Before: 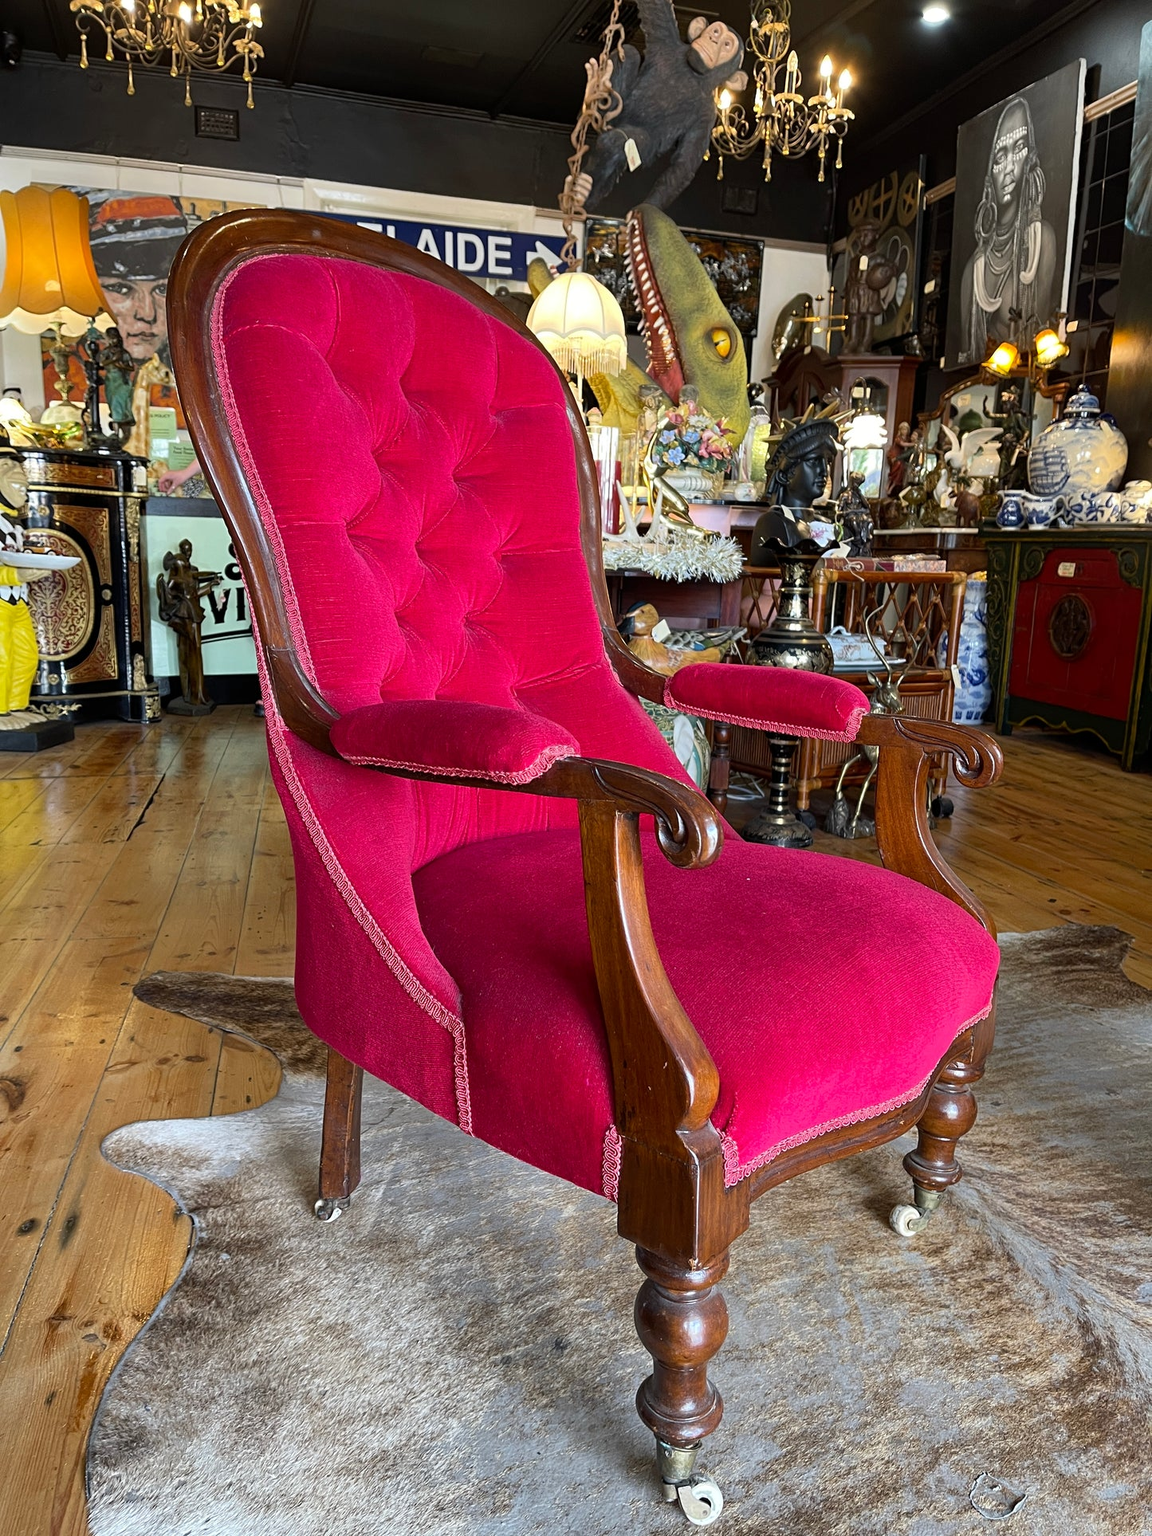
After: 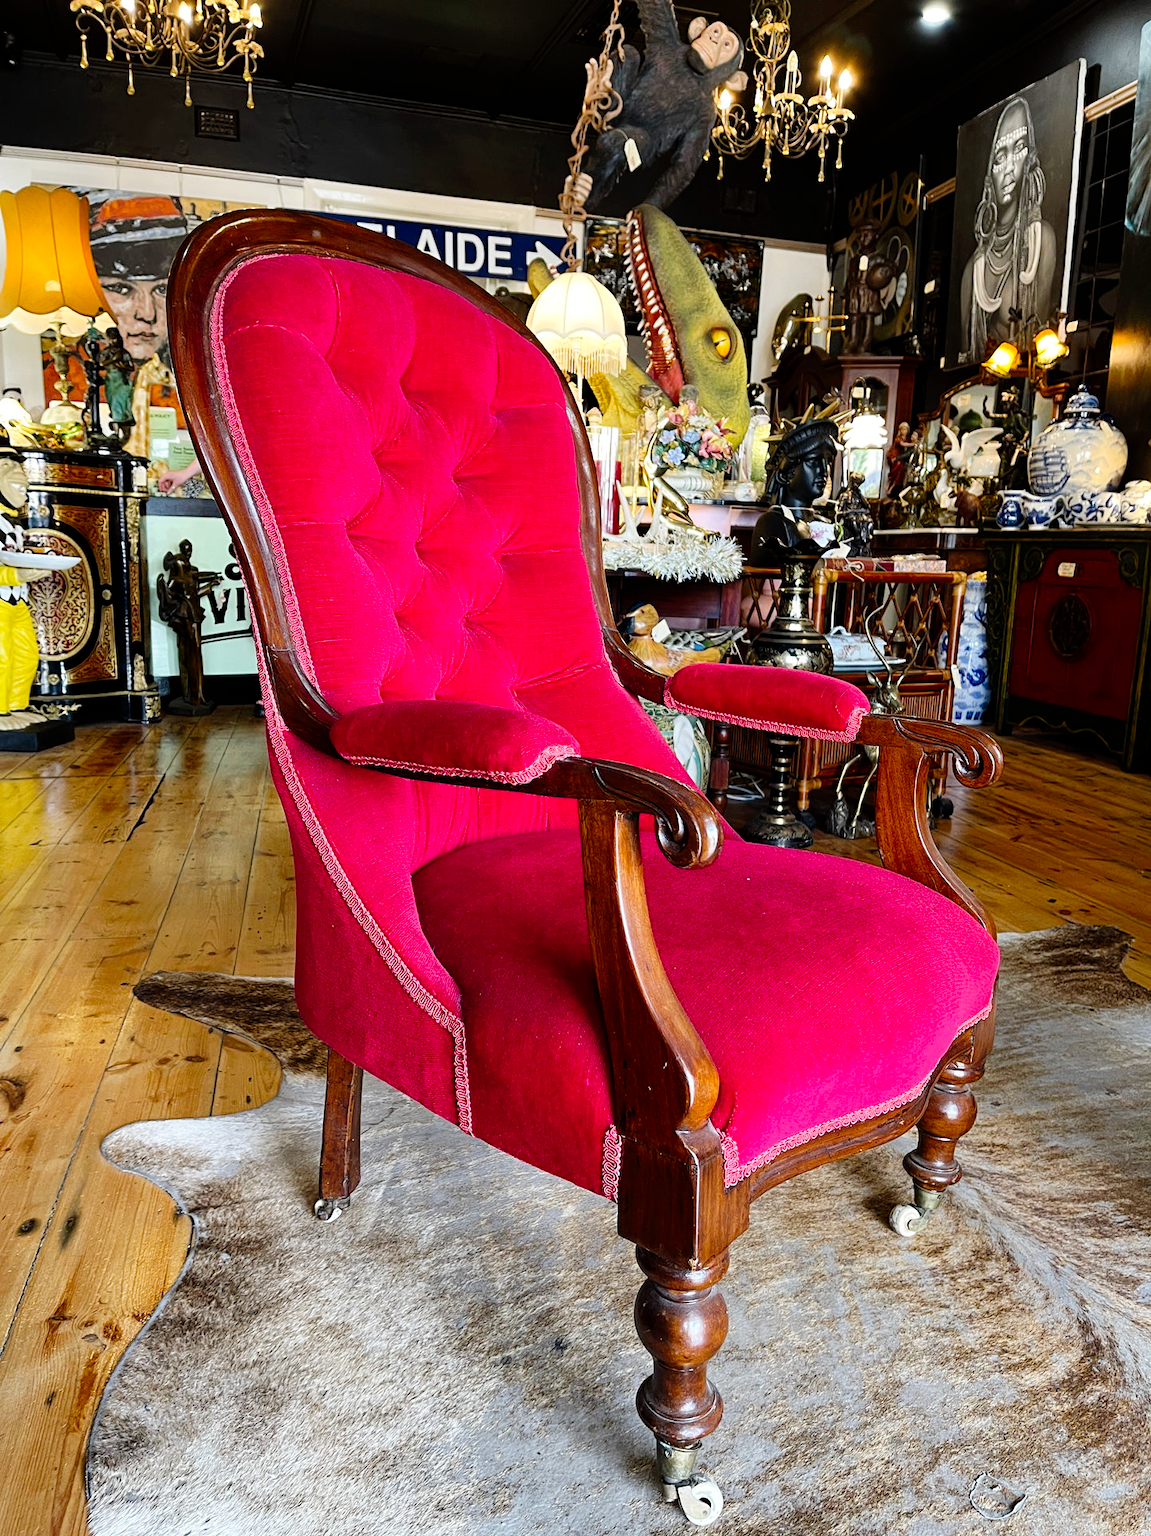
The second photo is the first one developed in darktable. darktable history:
tone curve: curves: ch0 [(0, 0) (0.003, 0) (0.011, 0.002) (0.025, 0.004) (0.044, 0.007) (0.069, 0.015) (0.1, 0.025) (0.136, 0.04) (0.177, 0.09) (0.224, 0.152) (0.277, 0.239) (0.335, 0.335) (0.399, 0.43) (0.468, 0.524) (0.543, 0.621) (0.623, 0.712) (0.709, 0.792) (0.801, 0.871) (0.898, 0.951) (1, 1)], preserve colors none
